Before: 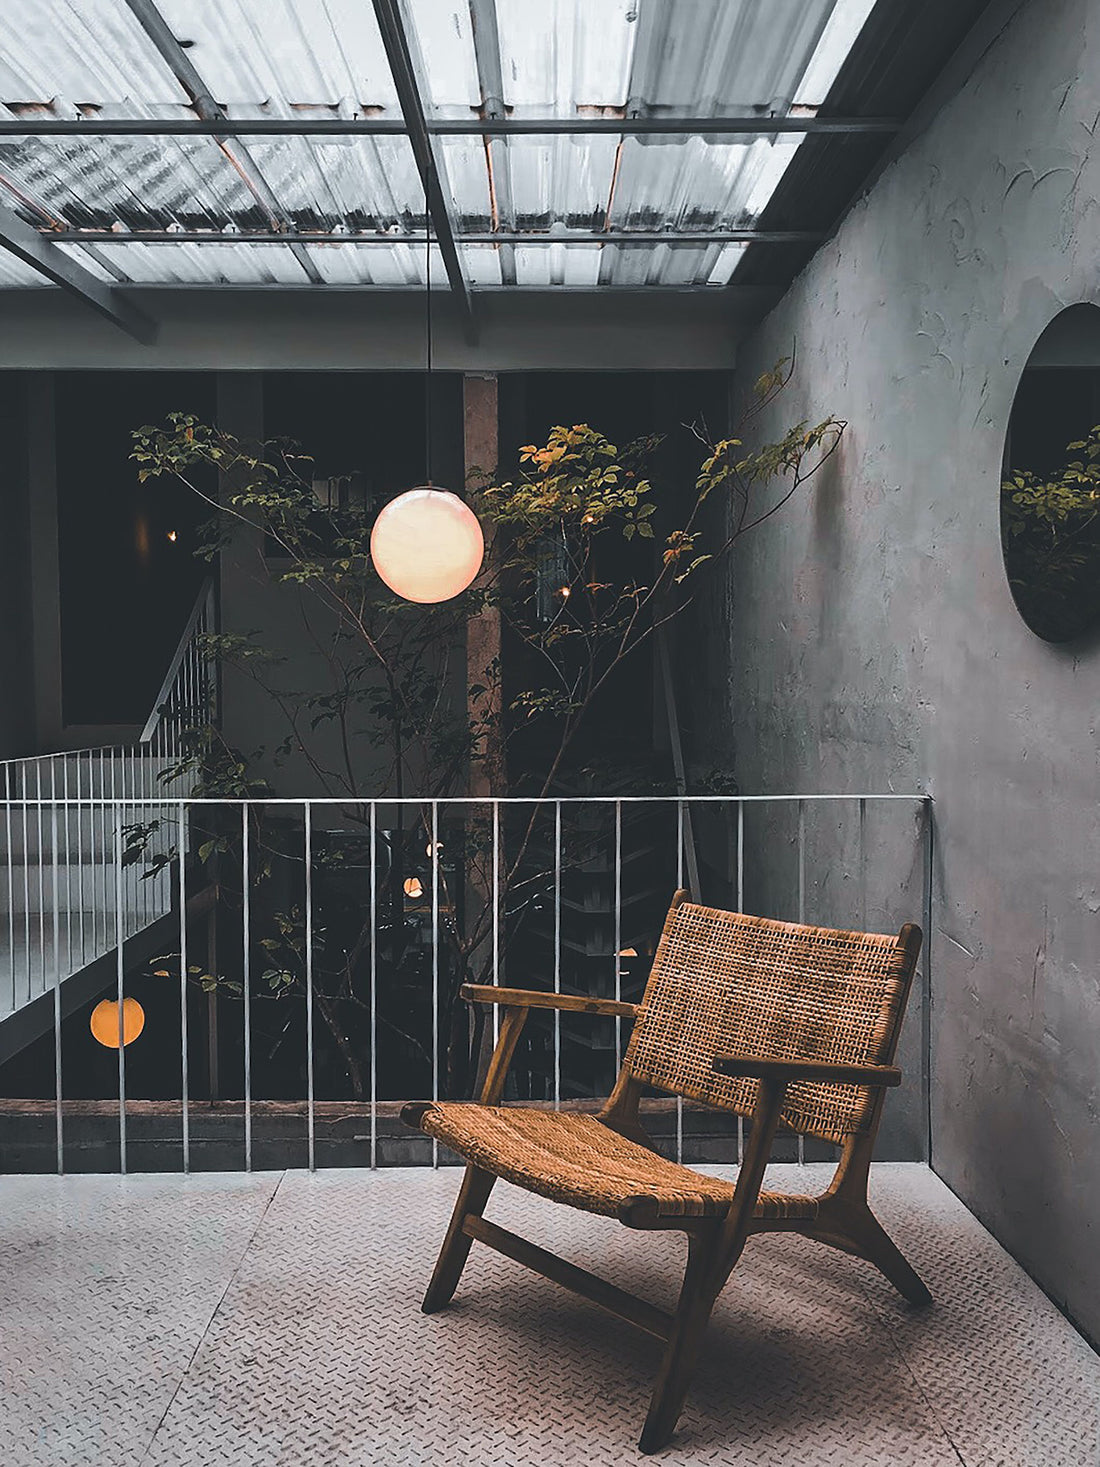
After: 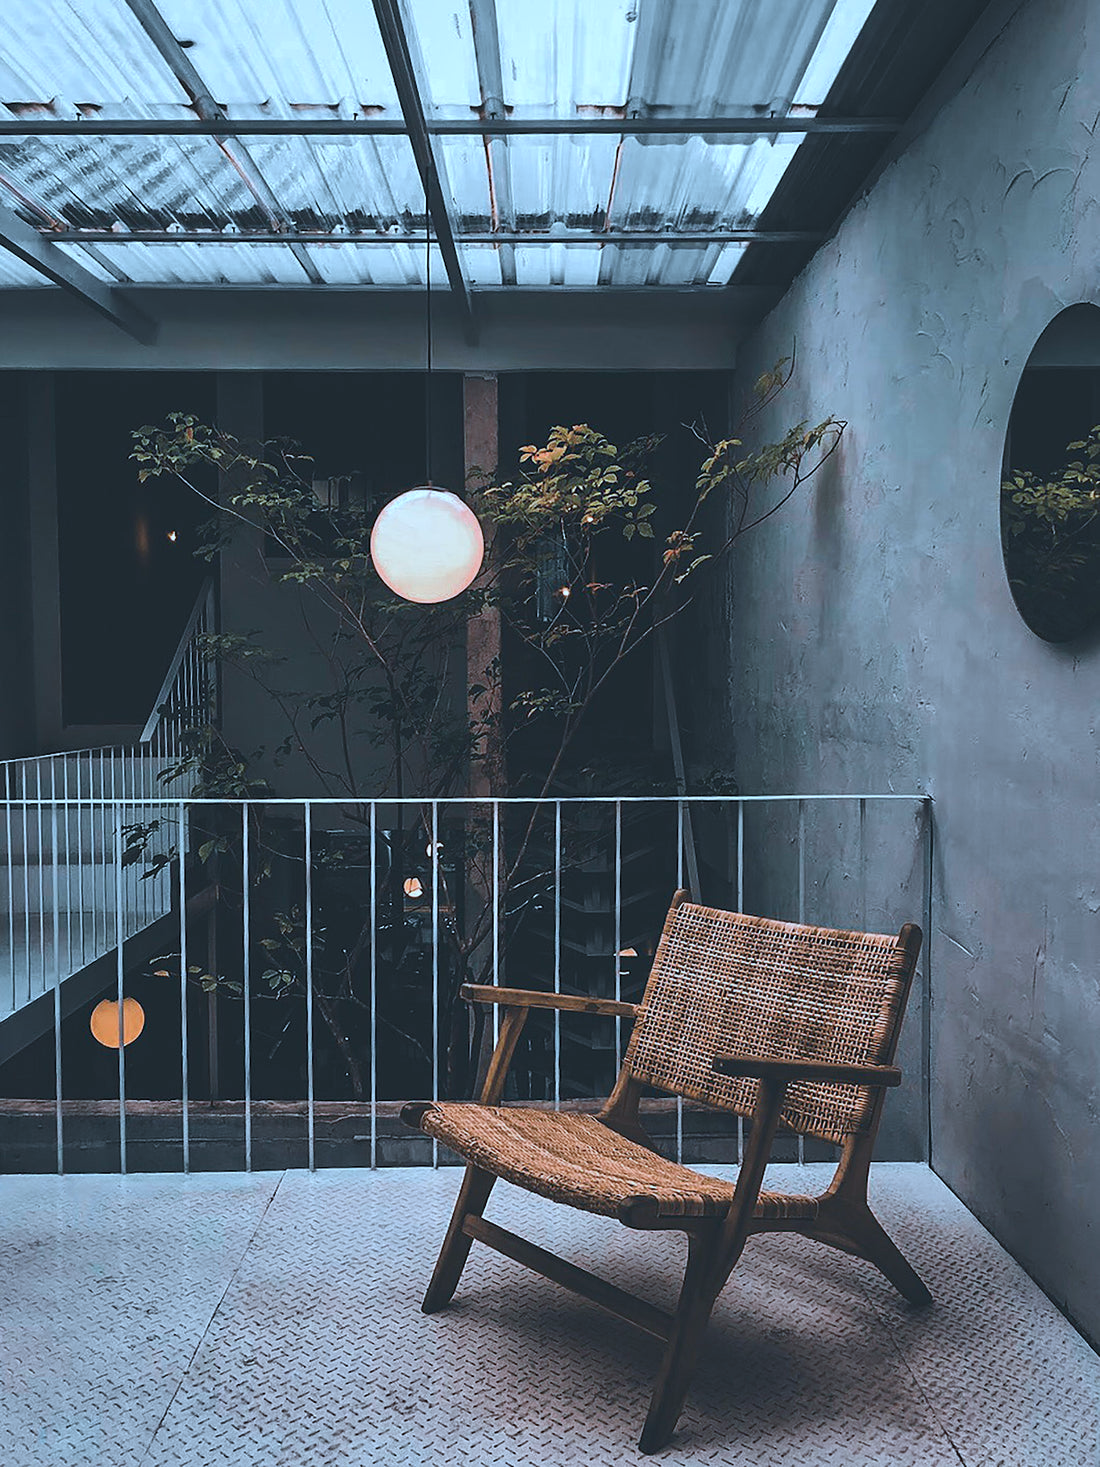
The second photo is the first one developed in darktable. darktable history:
color correction: highlights a* -8.85, highlights b* -23.05
